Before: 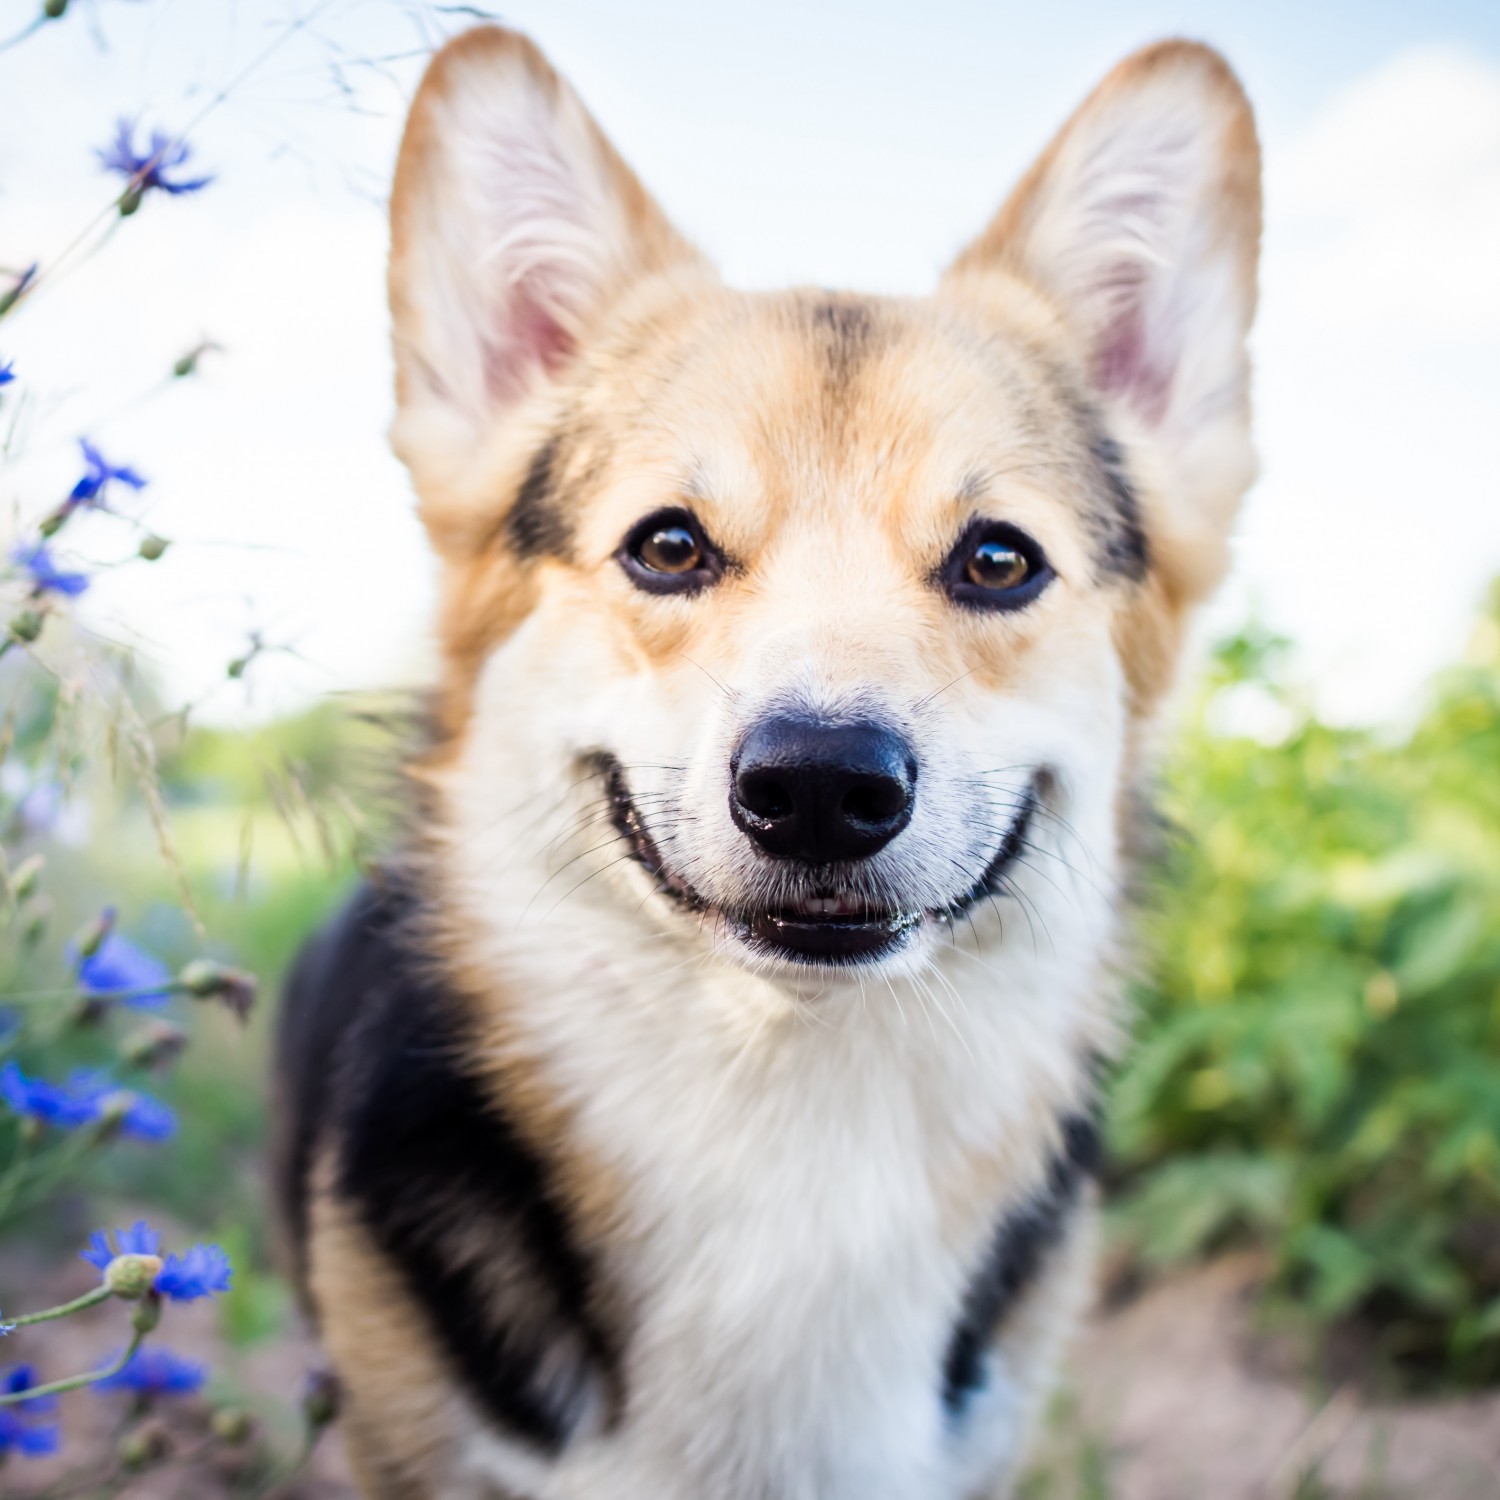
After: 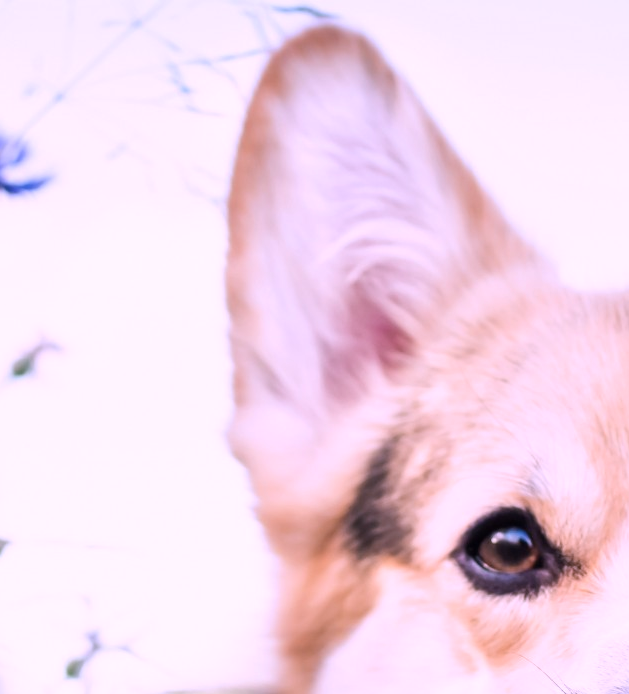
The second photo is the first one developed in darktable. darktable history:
color correction: highlights a* 15.46, highlights b* -20.56
crop and rotate: left 10.817%, top 0.062%, right 47.194%, bottom 53.626%
